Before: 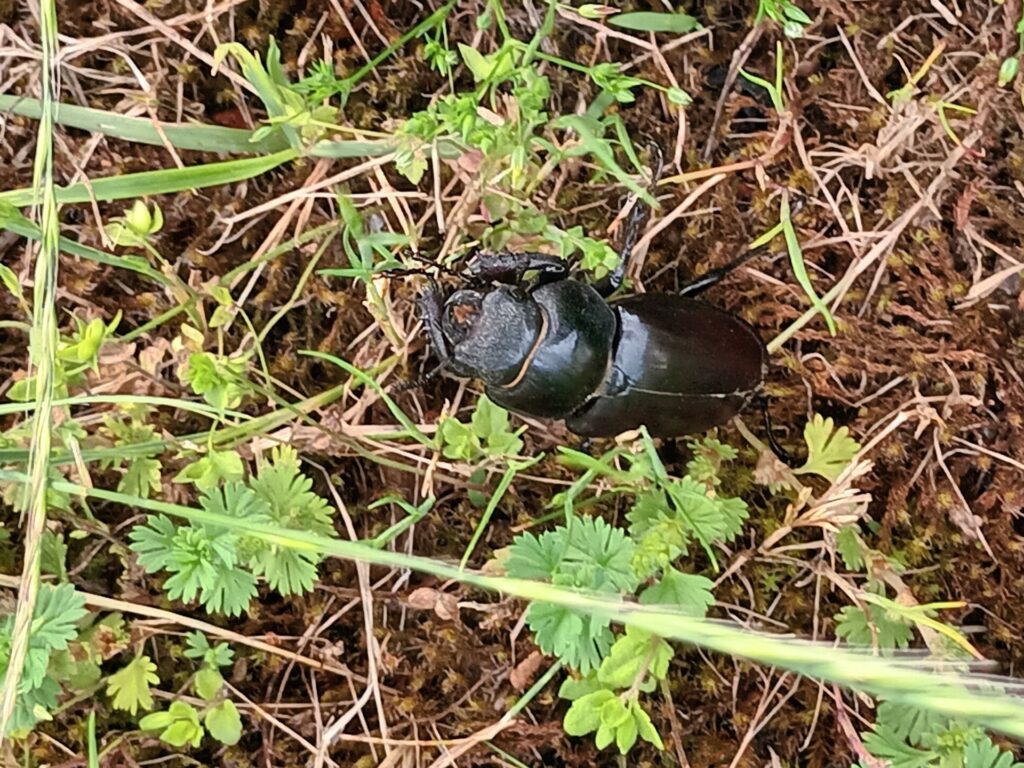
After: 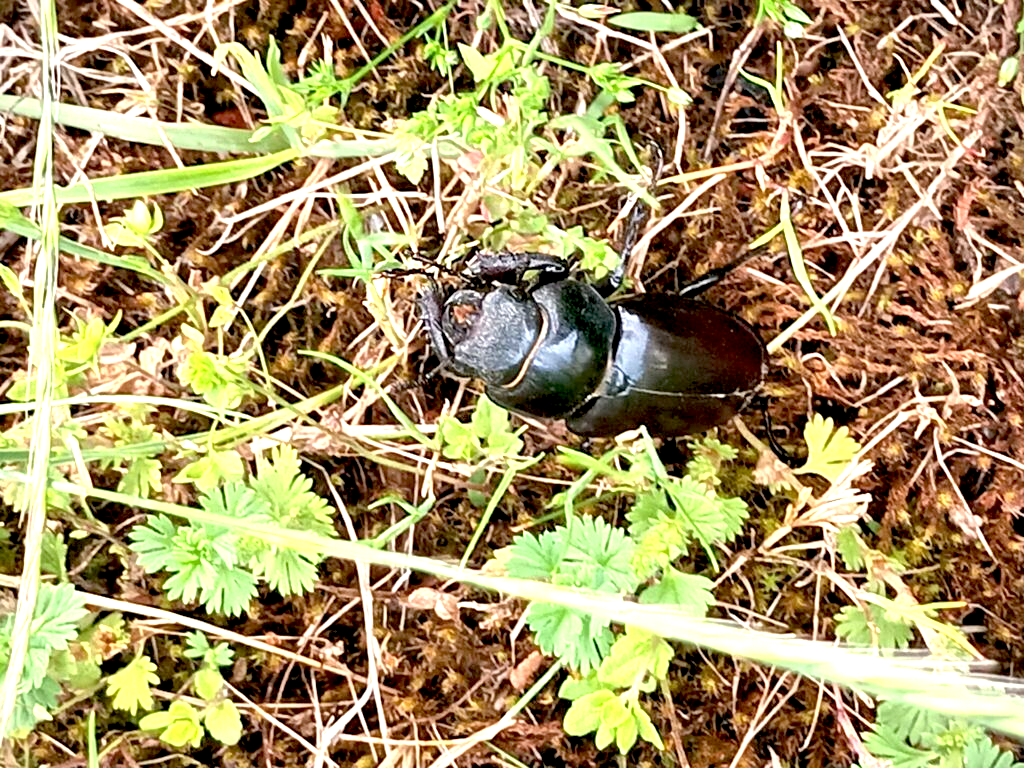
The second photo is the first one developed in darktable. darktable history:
exposure: black level correction 0.011, exposure 1.084 EV, compensate exposure bias true, compensate highlight preservation false
vignetting: fall-off start 99.91%, brightness -0.578, saturation -0.263
